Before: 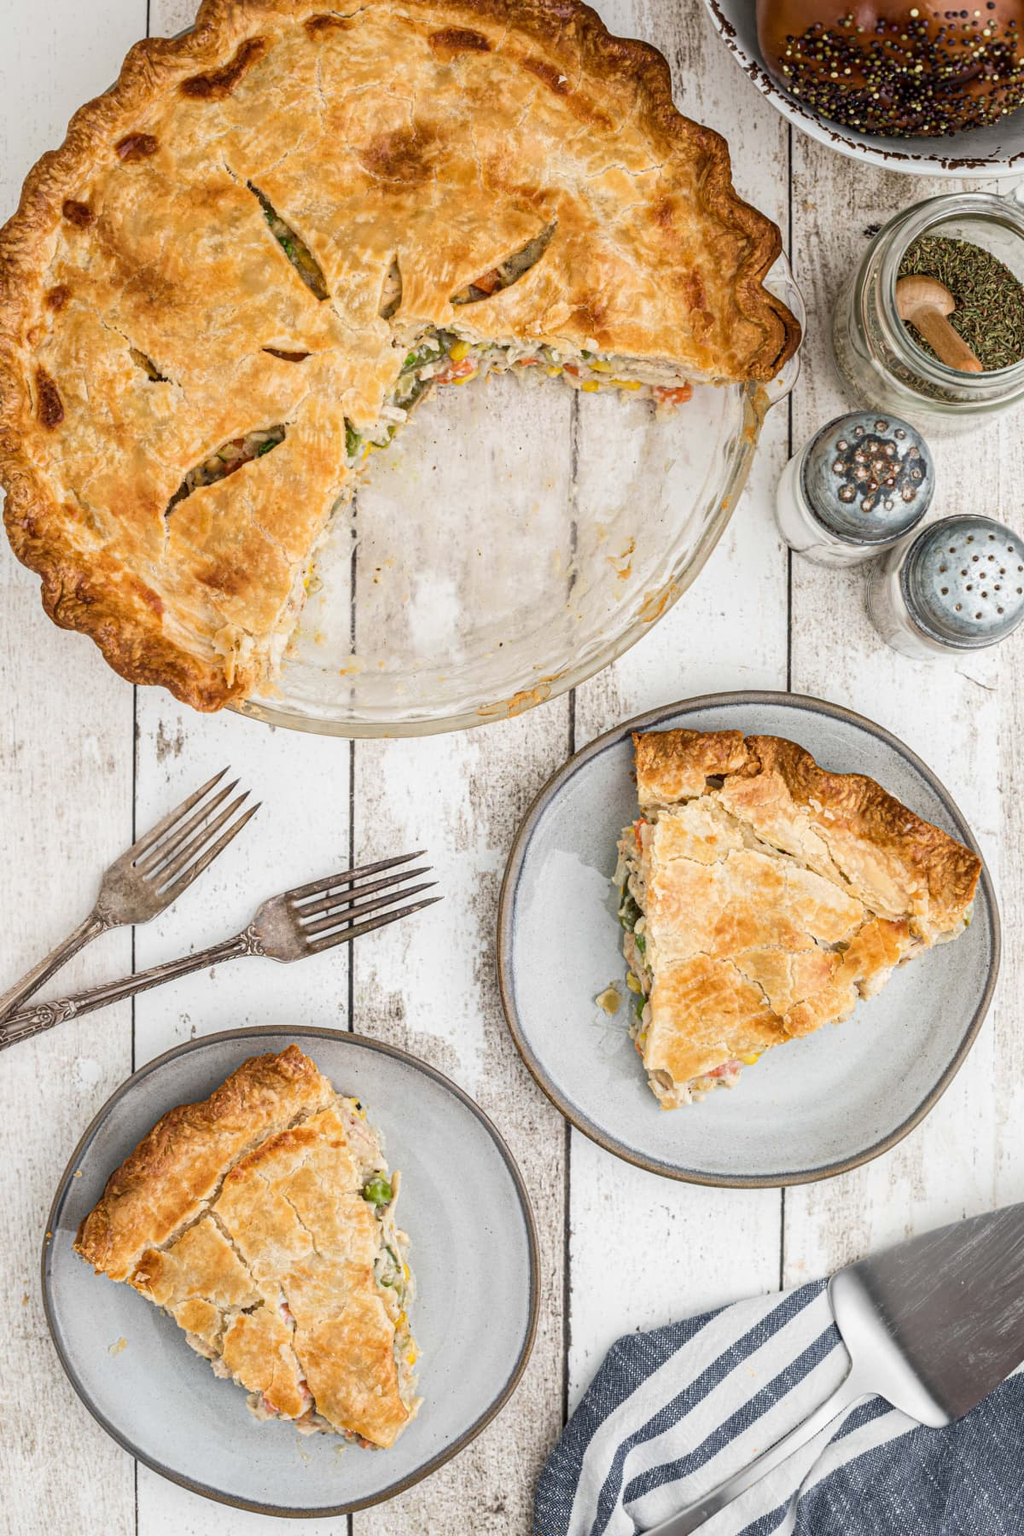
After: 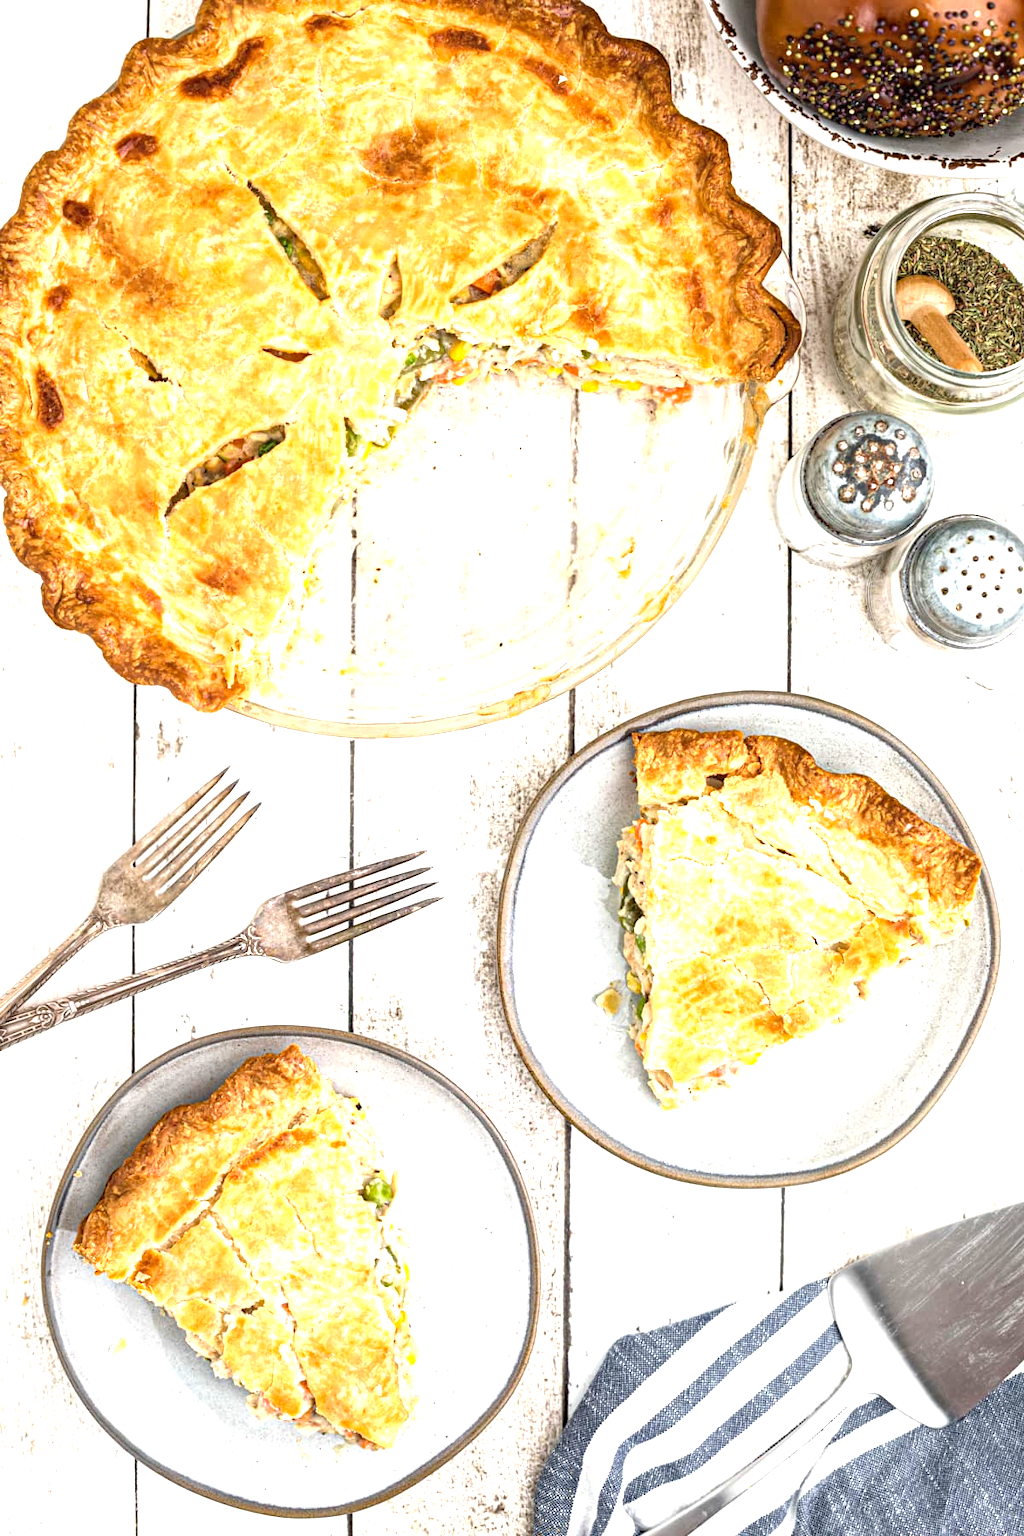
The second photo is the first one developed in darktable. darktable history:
exposure: black level correction 0, exposure 1.2 EV, compensate highlight preservation false
haze removal: compatibility mode true, adaptive false
